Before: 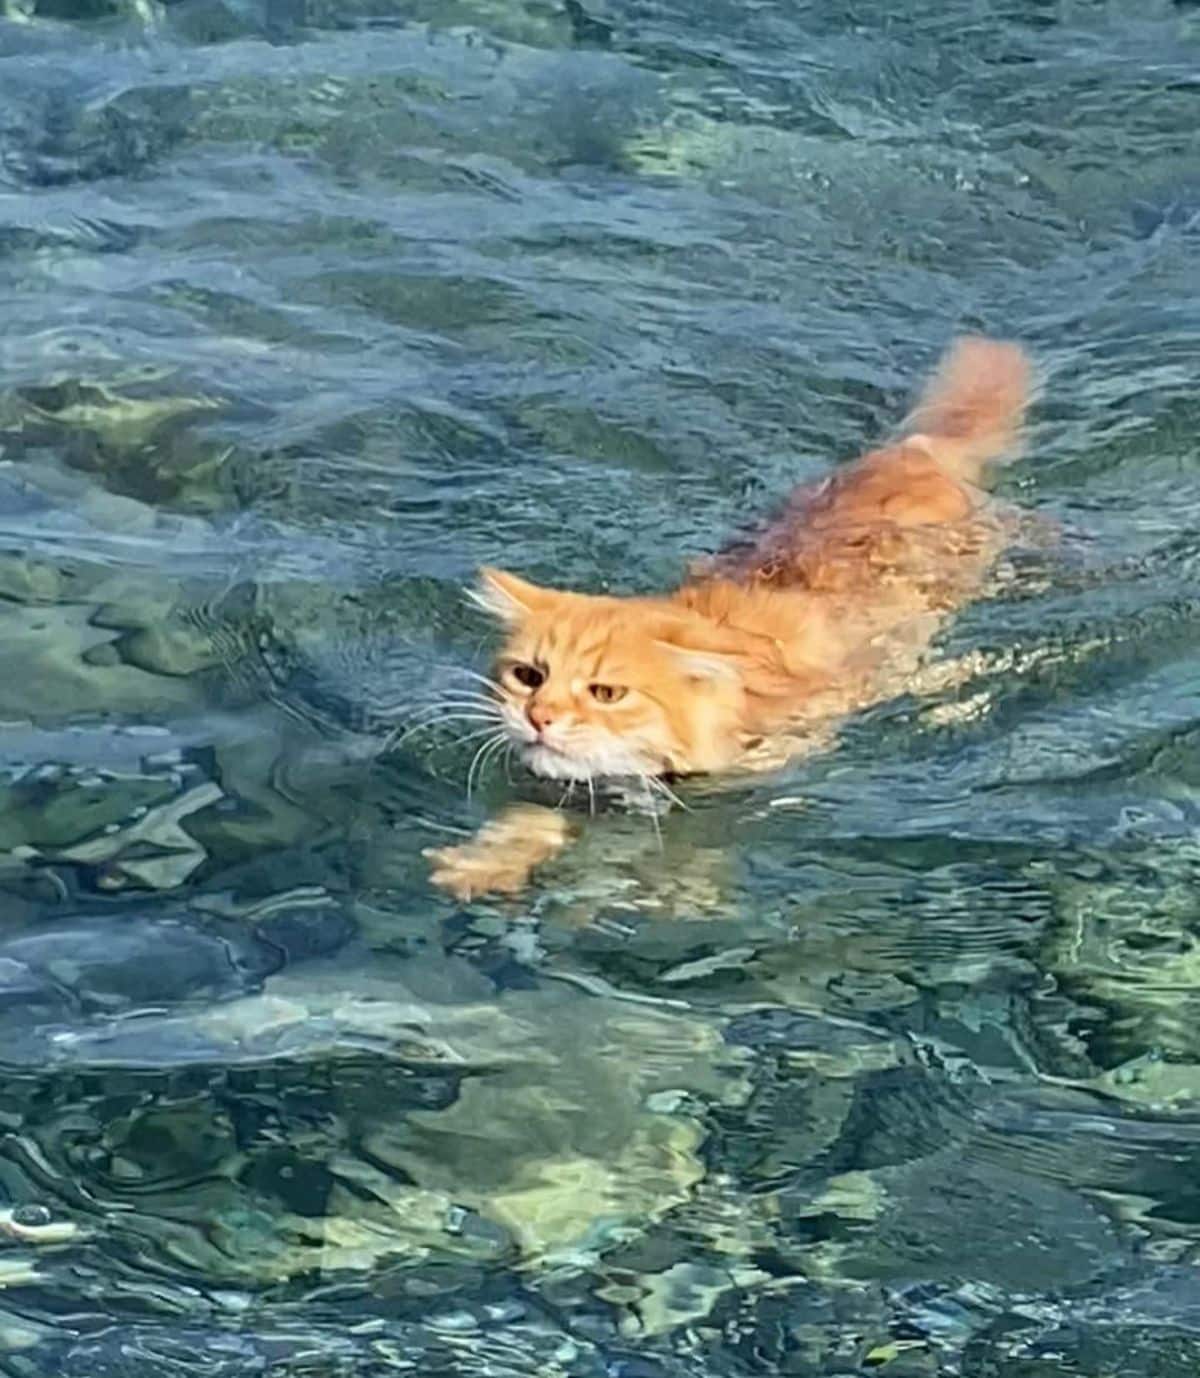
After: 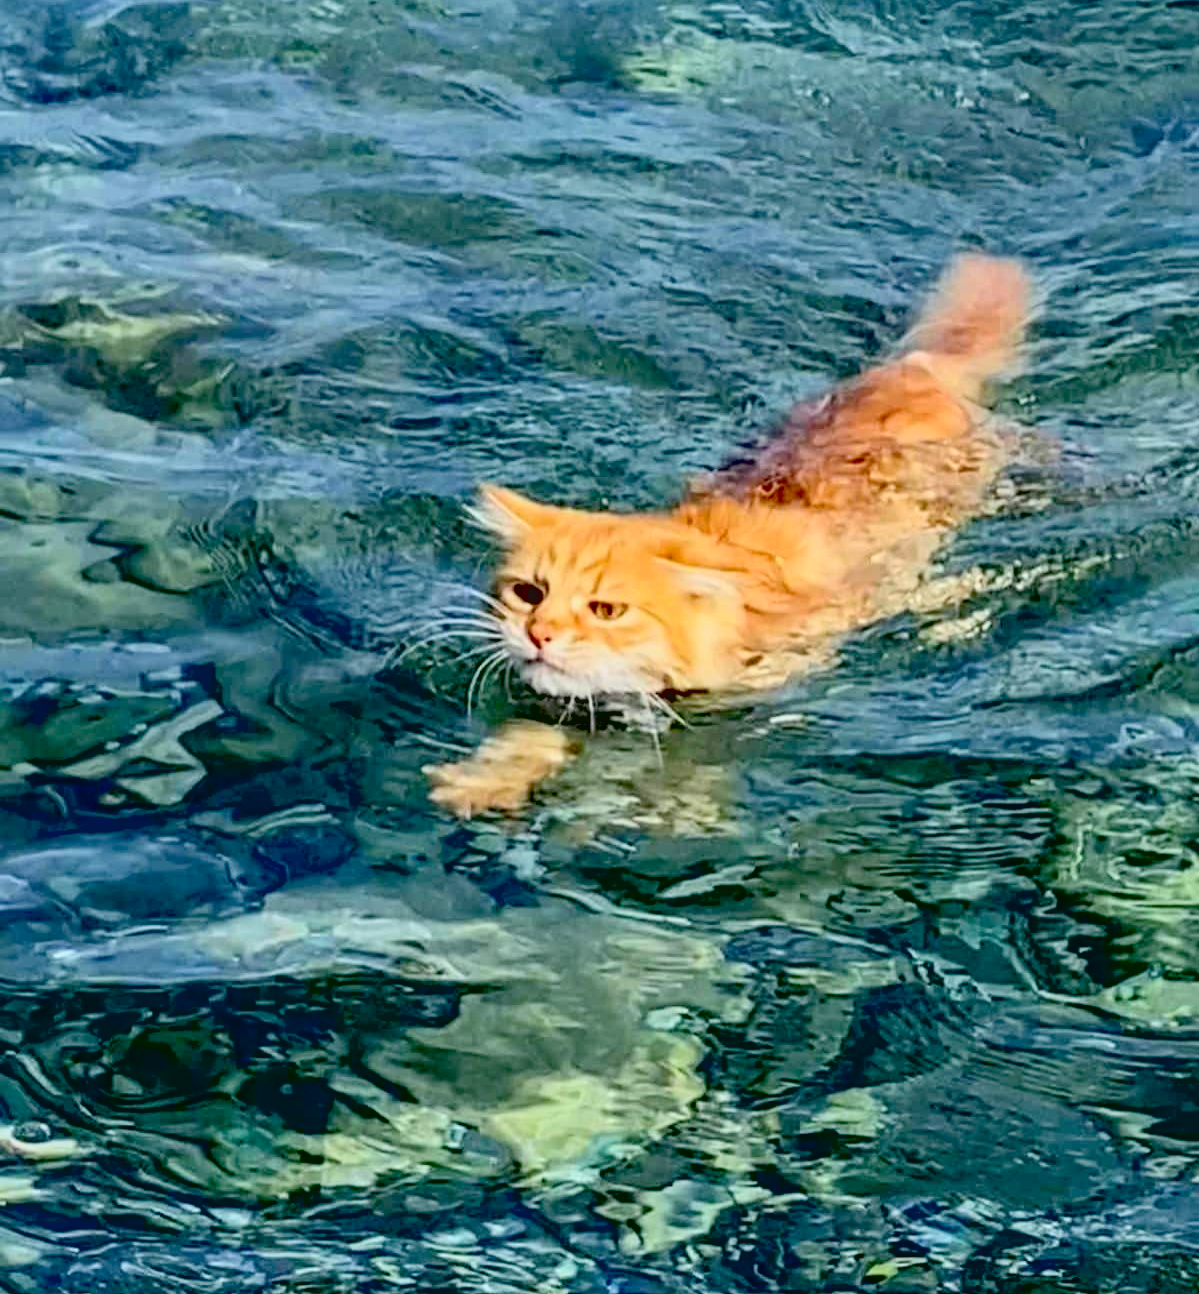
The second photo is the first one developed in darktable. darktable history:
crop and rotate: top 6.082%
local contrast: detail 109%
exposure: black level correction 0.046, exposure -0.23 EV, compensate exposure bias true, compensate highlight preservation false
tone equalizer: edges refinement/feathering 500, mask exposure compensation -1.57 EV, preserve details no
contrast brightness saturation: contrast 0.199, brightness 0.162, saturation 0.222
